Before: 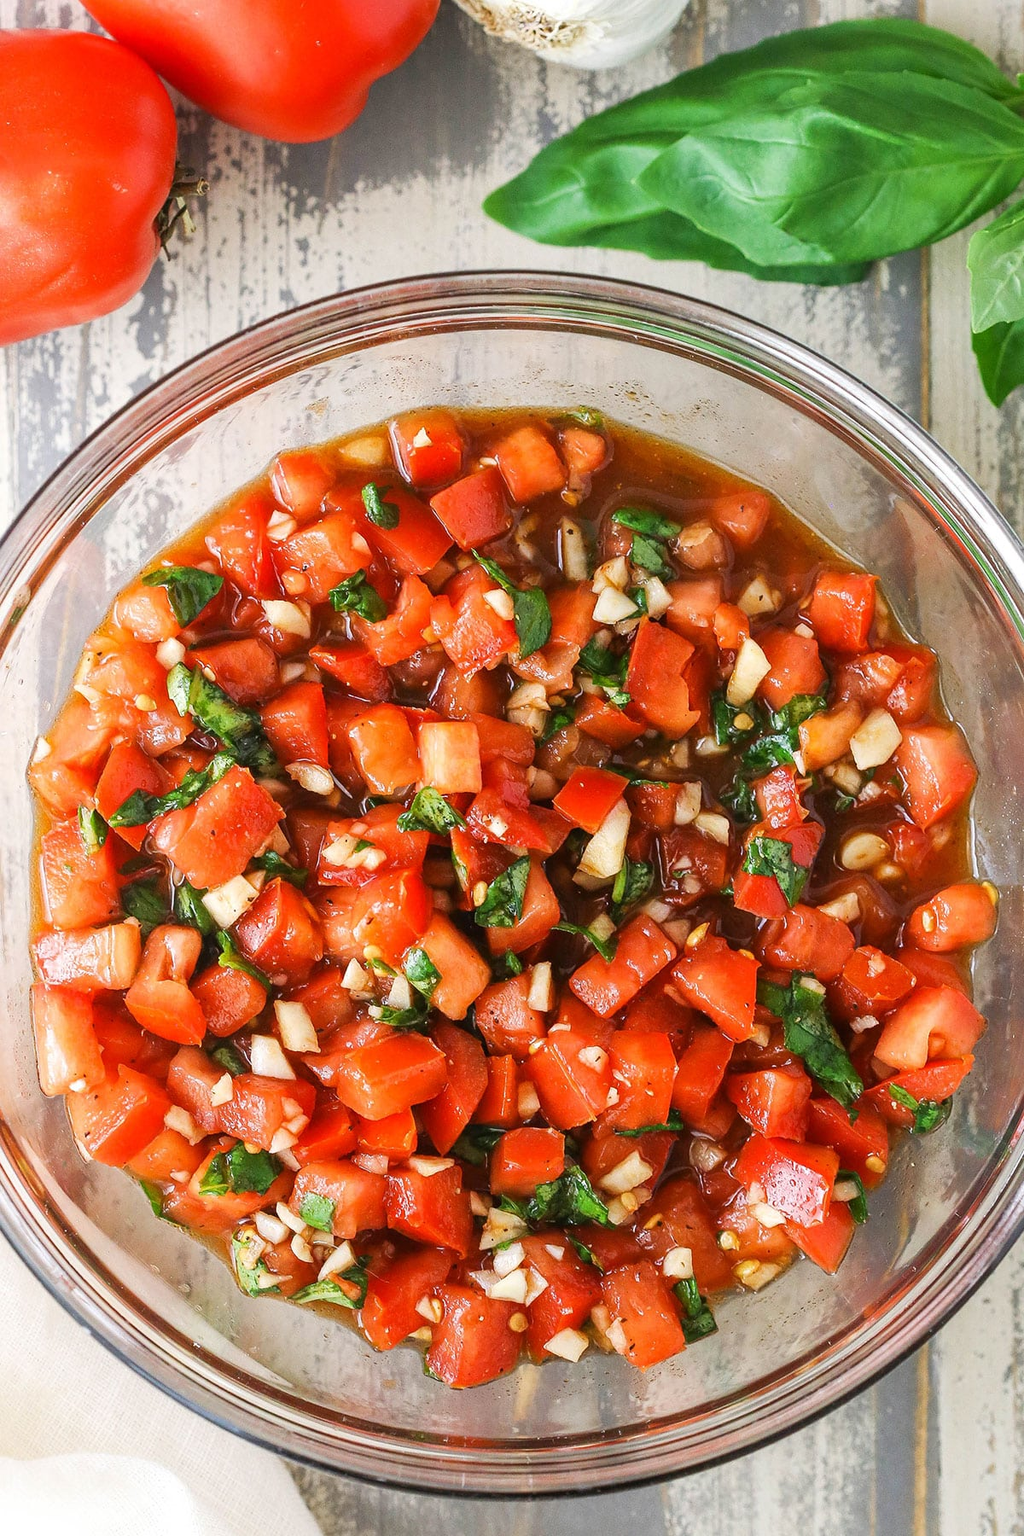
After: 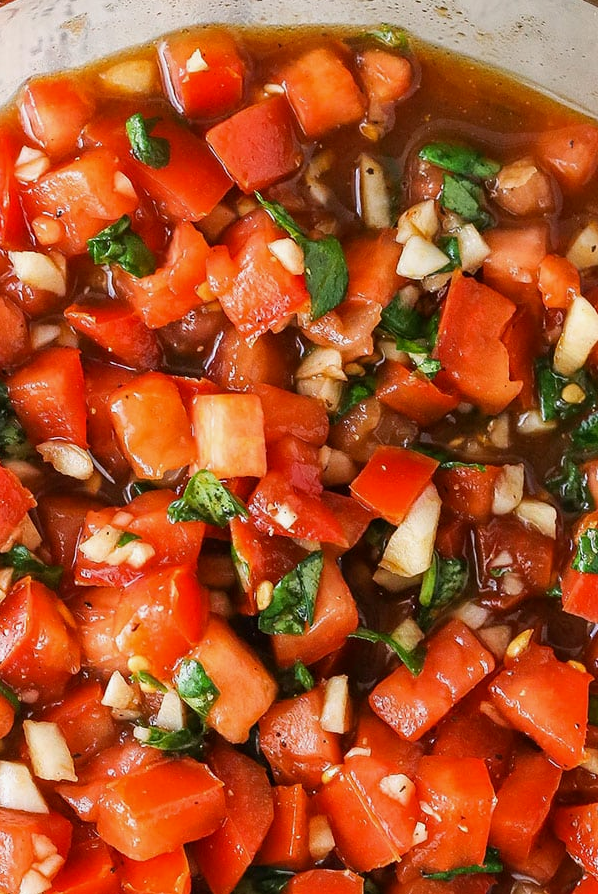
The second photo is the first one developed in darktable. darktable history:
crop: left 24.863%, top 25.123%, right 25.275%, bottom 25.197%
exposure: black level correction 0.002, exposure -0.1 EV, compensate highlight preservation false
